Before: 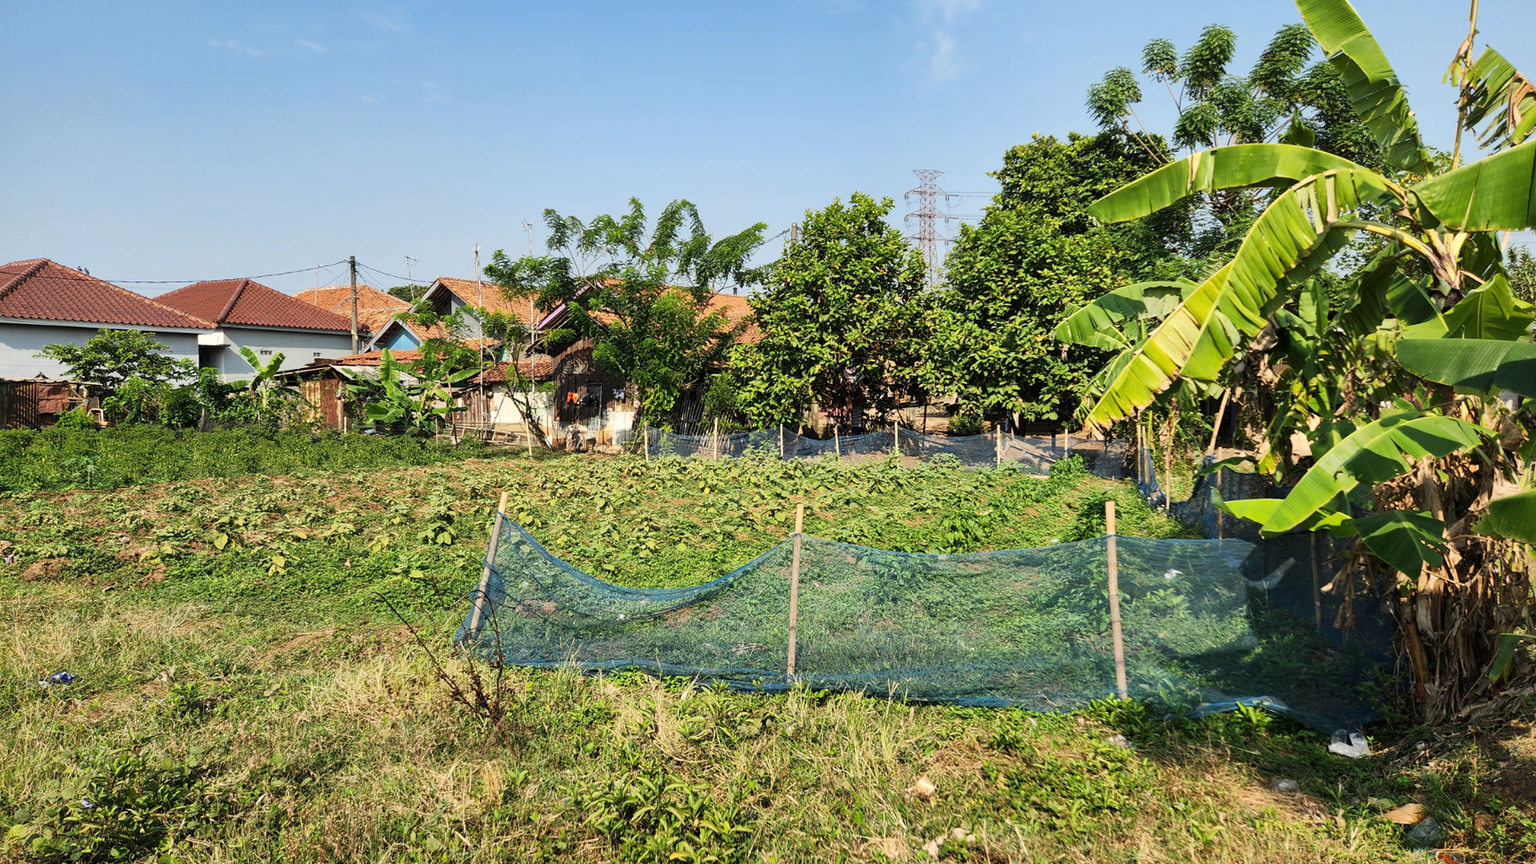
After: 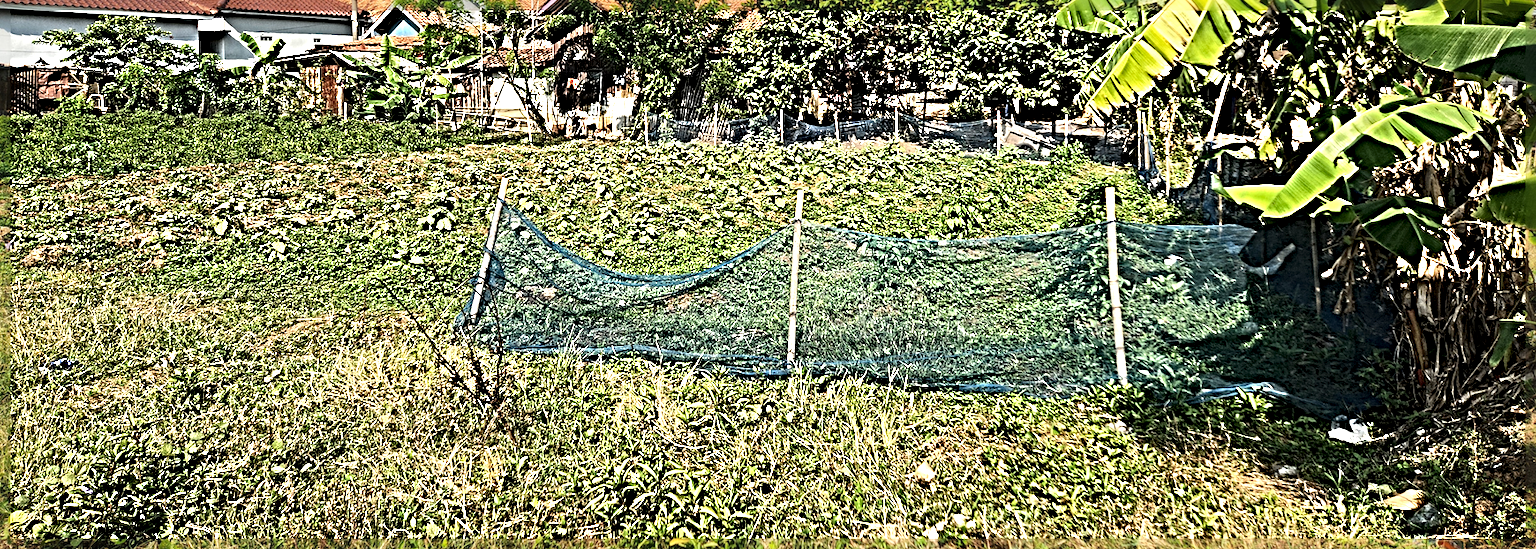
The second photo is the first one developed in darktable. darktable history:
sharpen: radius 6.3, amount 1.8, threshold 0
tone equalizer: -8 EV -0.417 EV, -7 EV -0.389 EV, -6 EV -0.333 EV, -5 EV -0.222 EV, -3 EV 0.222 EV, -2 EV 0.333 EV, -1 EV 0.389 EV, +0 EV 0.417 EV, edges refinement/feathering 500, mask exposure compensation -1.57 EV, preserve details no
crop and rotate: top 36.435%
